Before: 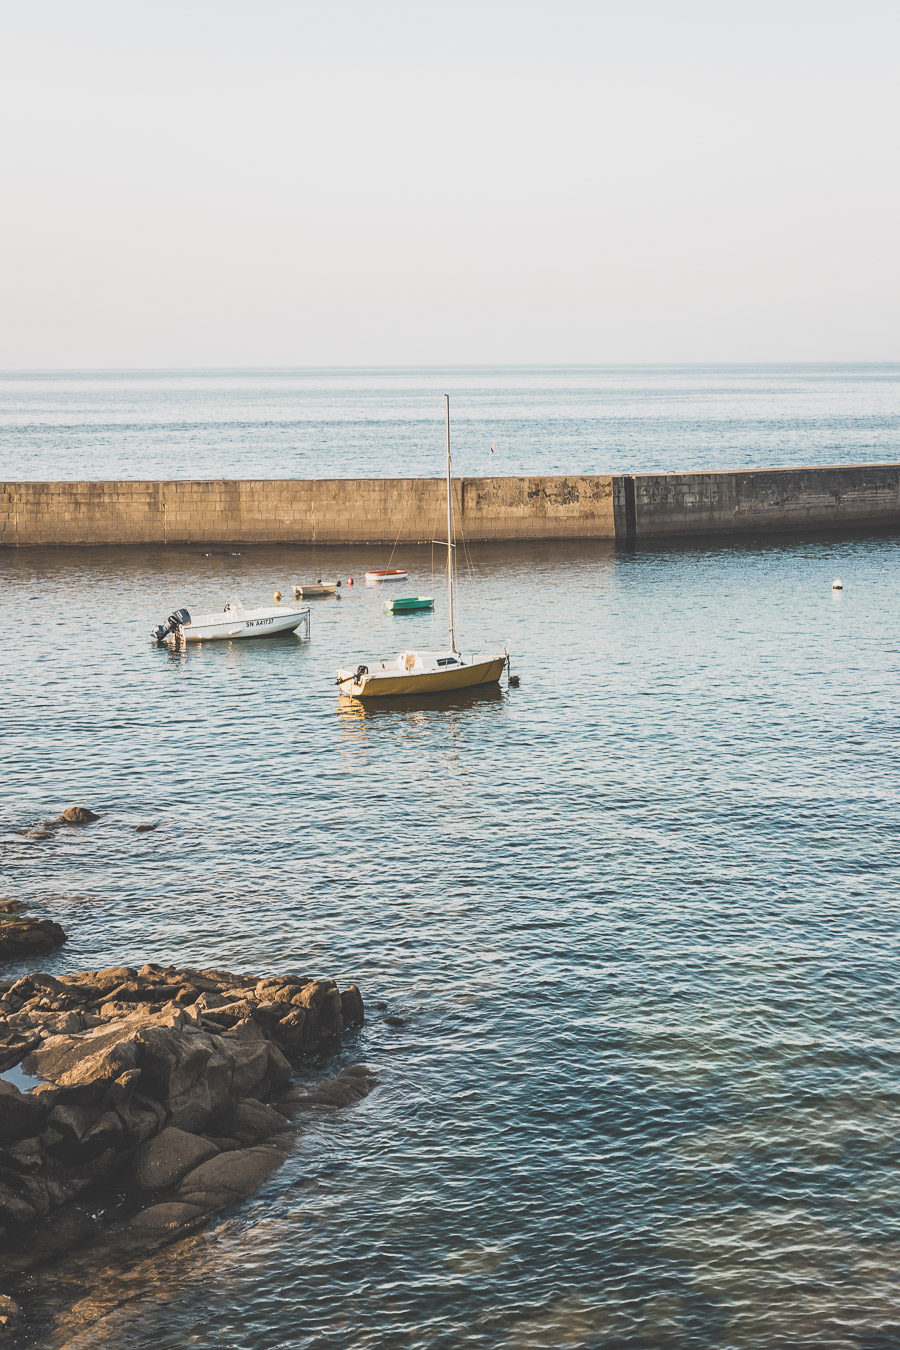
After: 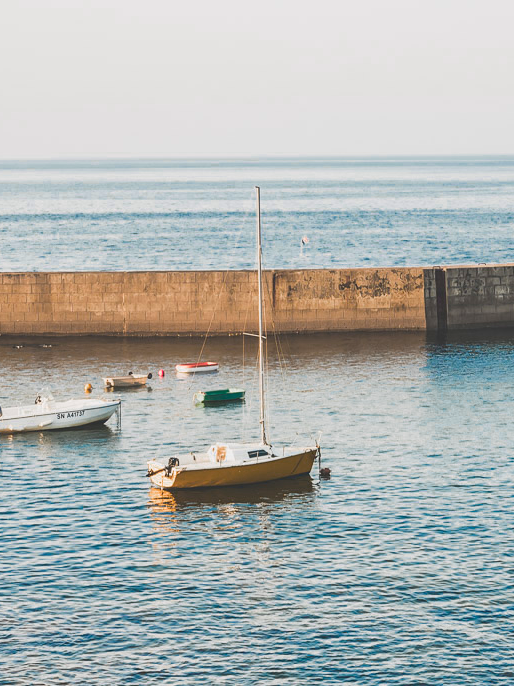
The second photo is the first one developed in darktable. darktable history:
color zones: curves: ch0 [(0, 0.553) (0.123, 0.58) (0.23, 0.419) (0.468, 0.155) (0.605, 0.132) (0.723, 0.063) (0.833, 0.172) (0.921, 0.468)]; ch1 [(0.025, 0.645) (0.229, 0.584) (0.326, 0.551) (0.537, 0.446) (0.599, 0.911) (0.708, 1) (0.805, 0.944)]; ch2 [(0.086, 0.468) (0.254, 0.464) (0.638, 0.564) (0.702, 0.592) (0.768, 0.564)]
crop: left 21.015%, top 15.471%, right 21.85%, bottom 33.699%
